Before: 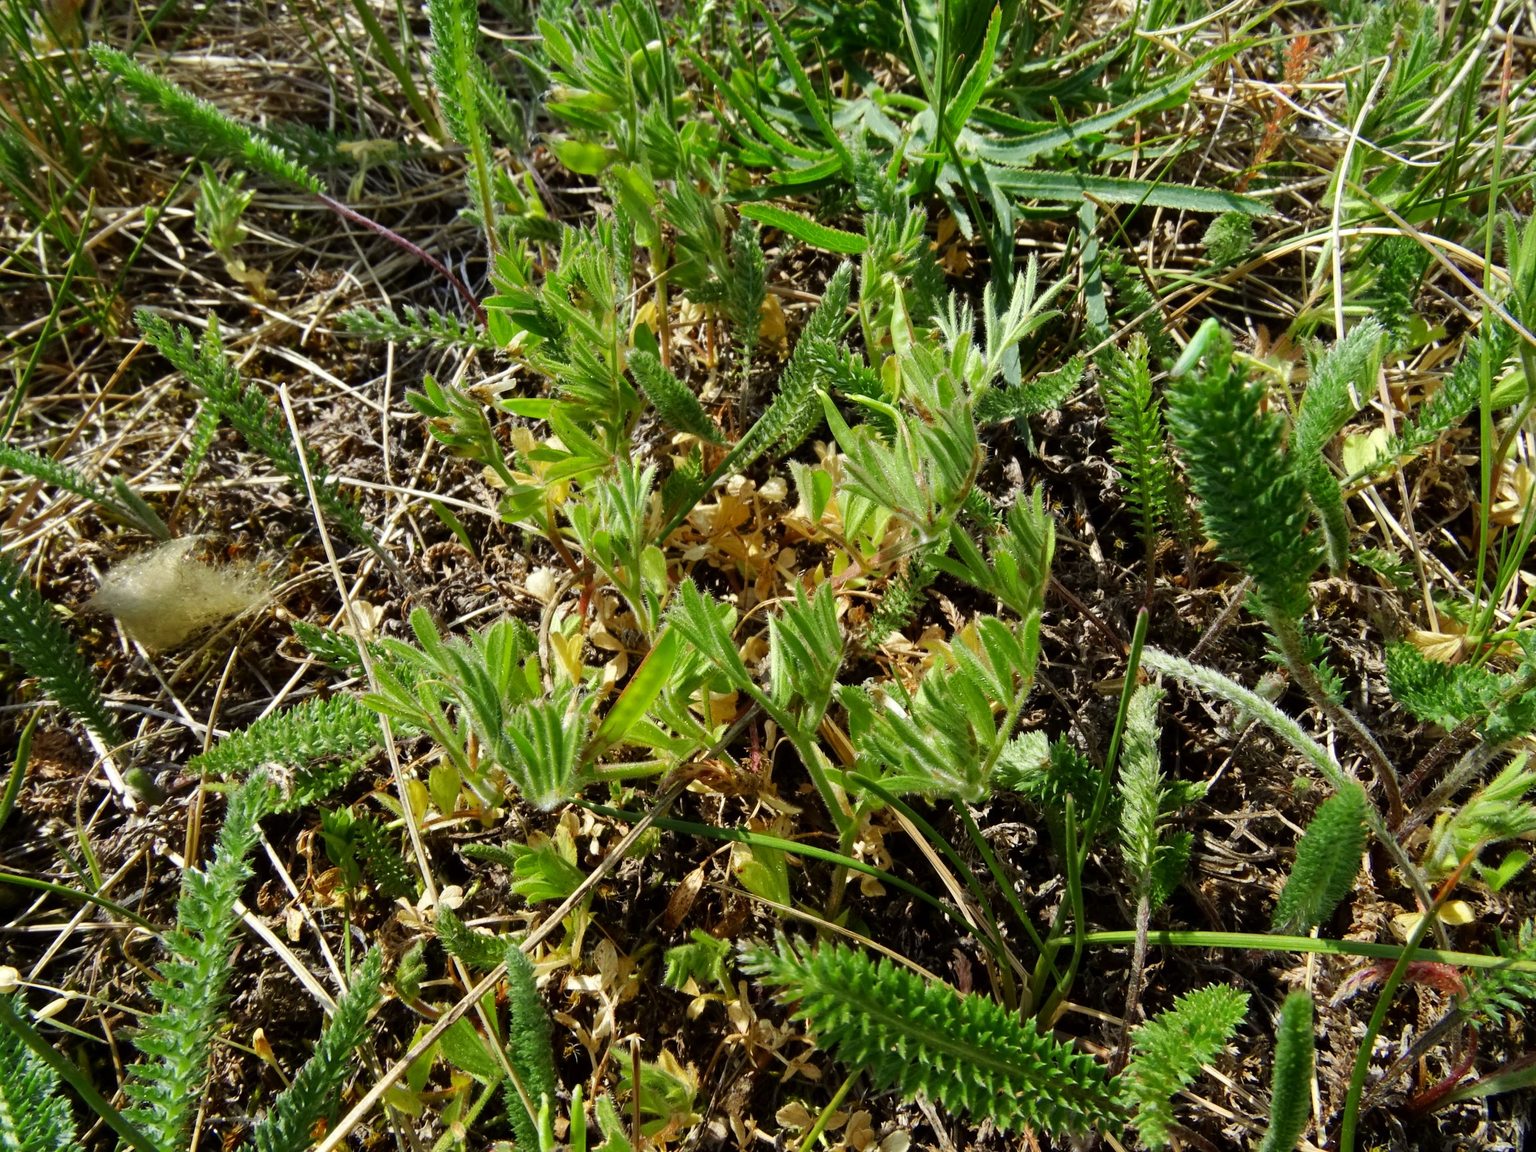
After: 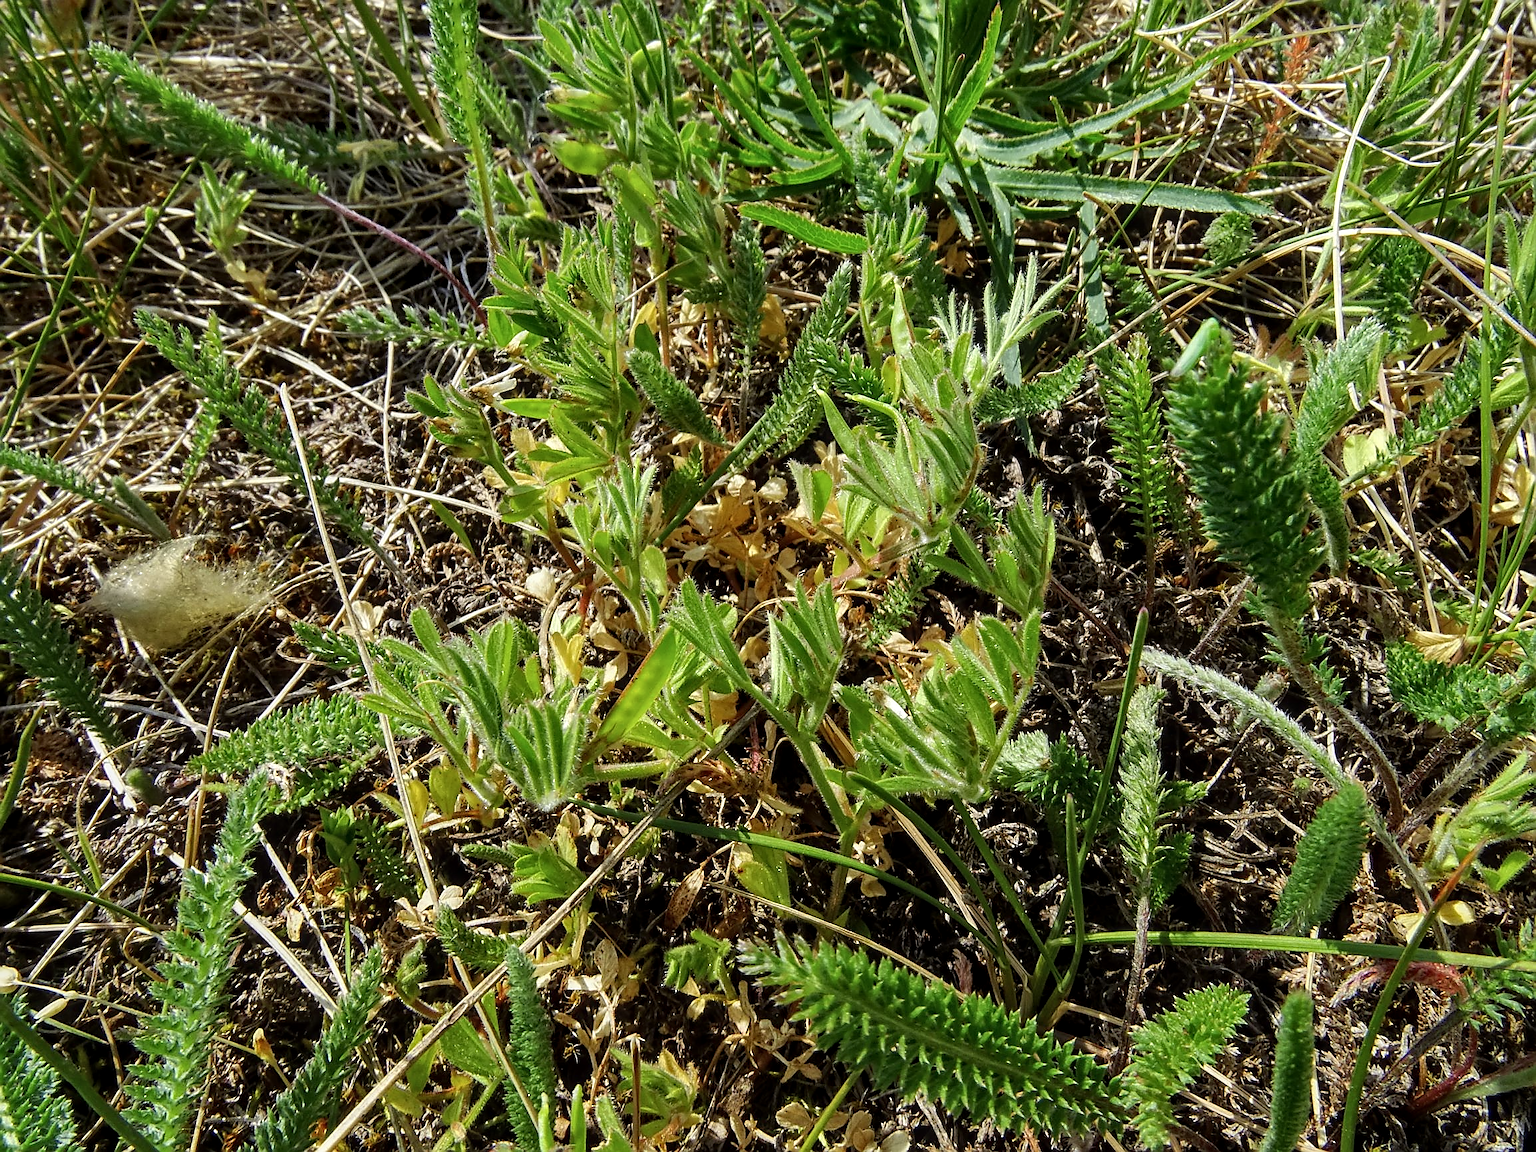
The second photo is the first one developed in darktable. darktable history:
local contrast: on, module defaults
contrast brightness saturation: saturation -0.056
sharpen: radius 1.413, amount 1.236, threshold 0.815
